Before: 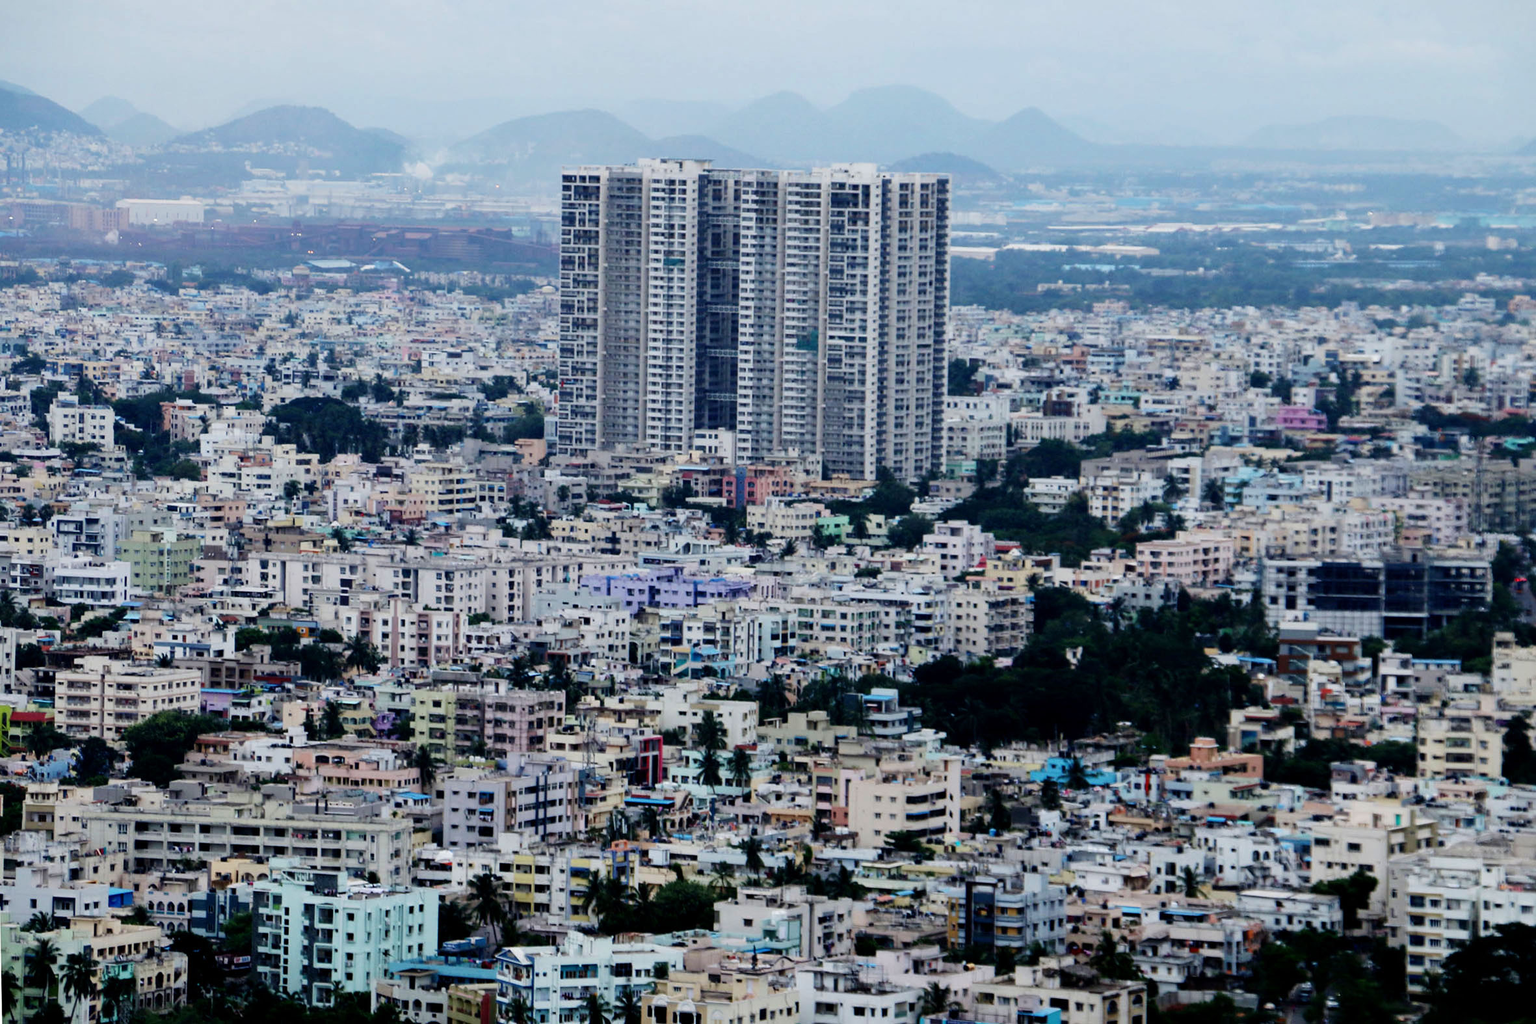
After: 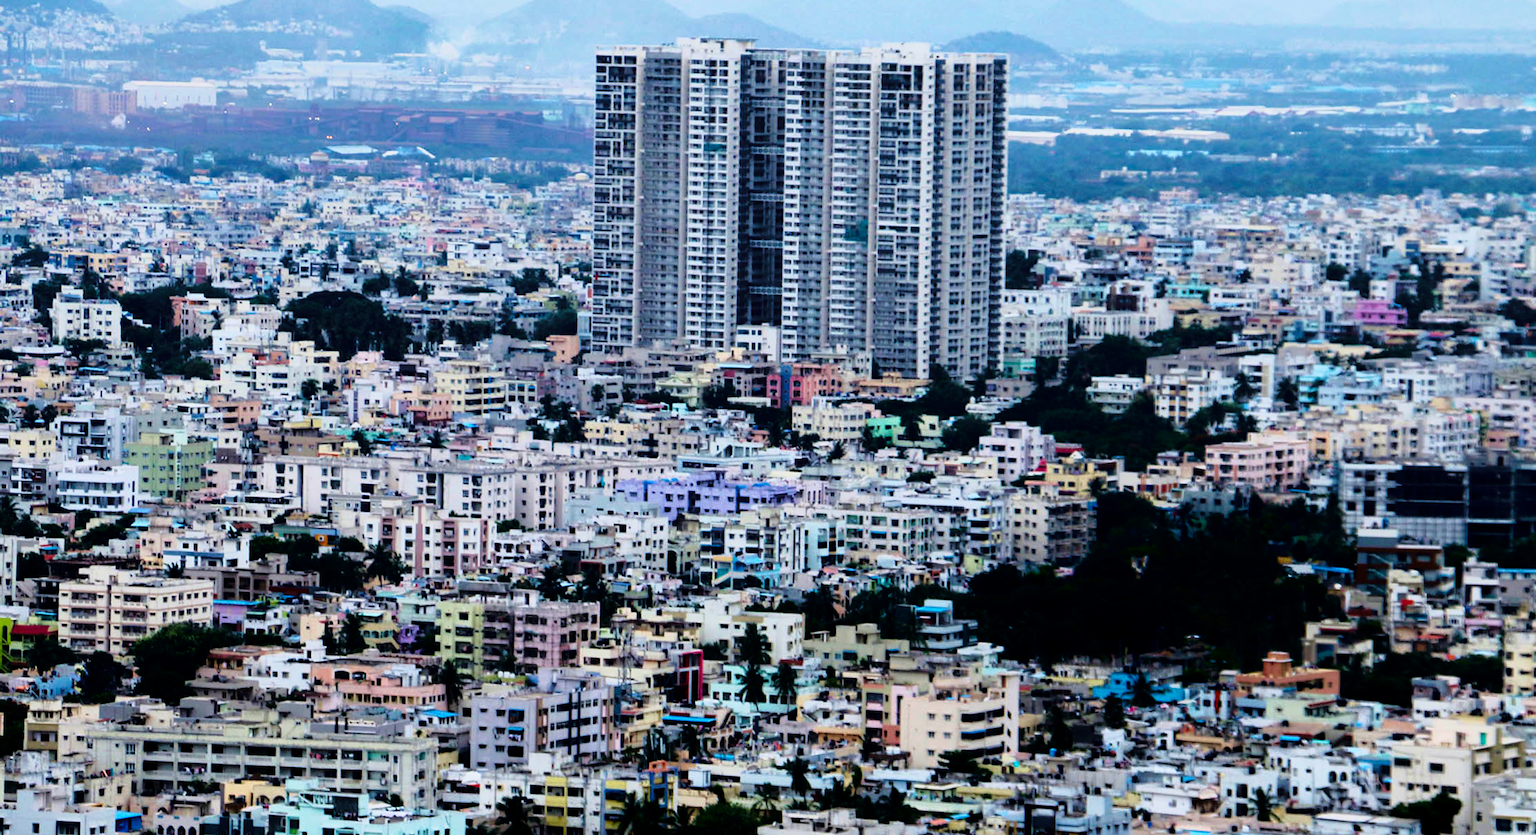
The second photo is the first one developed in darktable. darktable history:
tone curve: curves: ch0 [(0, 0) (0.105, 0.044) (0.195, 0.128) (0.283, 0.283) (0.384, 0.404) (0.485, 0.531) (0.638, 0.681) (0.795, 0.879) (1, 0.977)]; ch1 [(0, 0) (0.161, 0.092) (0.35, 0.33) (0.379, 0.401) (0.456, 0.469) (0.498, 0.503) (0.531, 0.537) (0.596, 0.621) (0.635, 0.671) (1, 1)]; ch2 [(0, 0) (0.371, 0.362) (0.437, 0.437) (0.483, 0.484) (0.53, 0.515) (0.56, 0.58) (0.622, 0.606) (1, 1)], color space Lab, linked channels, preserve colors none
velvia: on, module defaults
shadows and highlights: shadows -88.87, highlights -36.51, highlights color adjustment 0.158%, soften with gaussian
crop and rotate: angle 0.026°, top 12.042%, right 5.638%, bottom 10.915%
contrast brightness saturation: contrast 0.088, saturation 0.268
